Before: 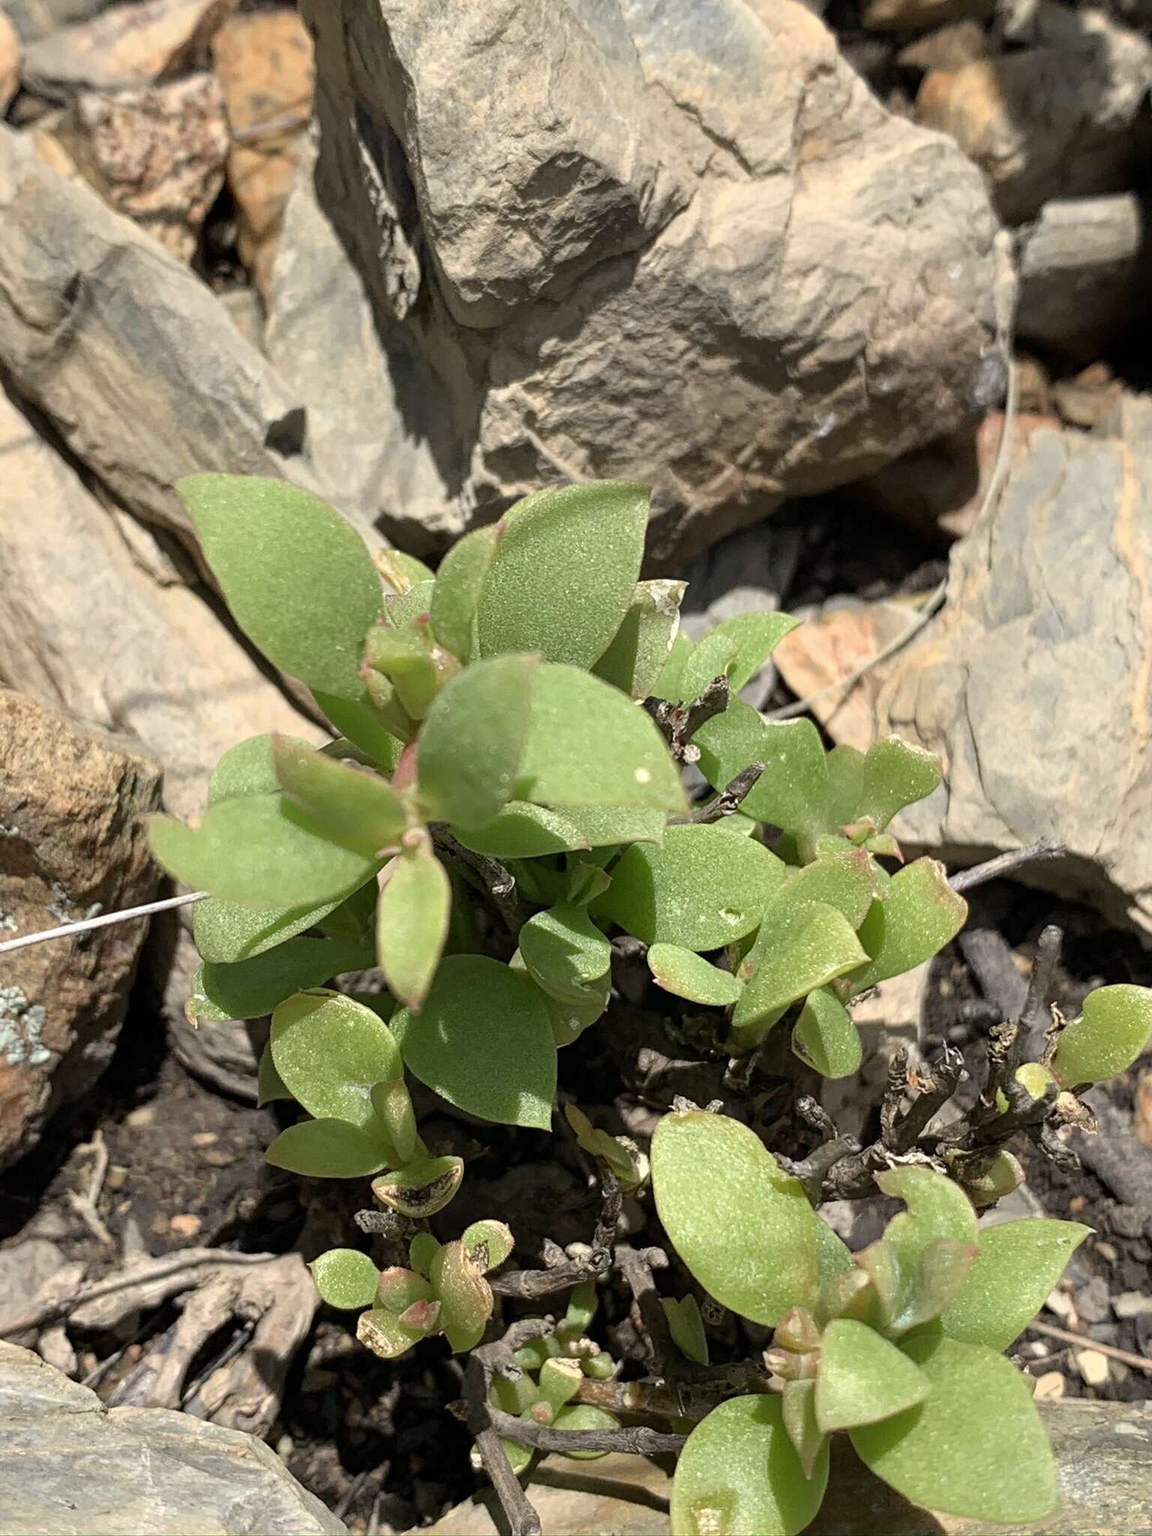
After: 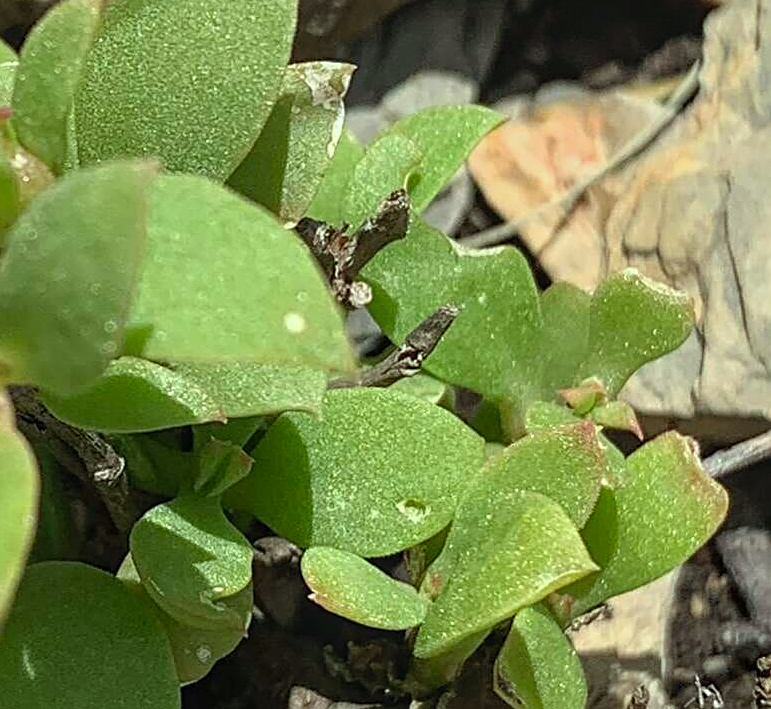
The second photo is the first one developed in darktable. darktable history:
shadows and highlights: shadows 4.1, highlights -17.6, soften with gaussian
crop: left 36.607%, top 34.735%, right 13.146%, bottom 30.611%
color correction: highlights a* -8, highlights b* 3.1
sharpen: on, module defaults
local contrast: detail 110%
